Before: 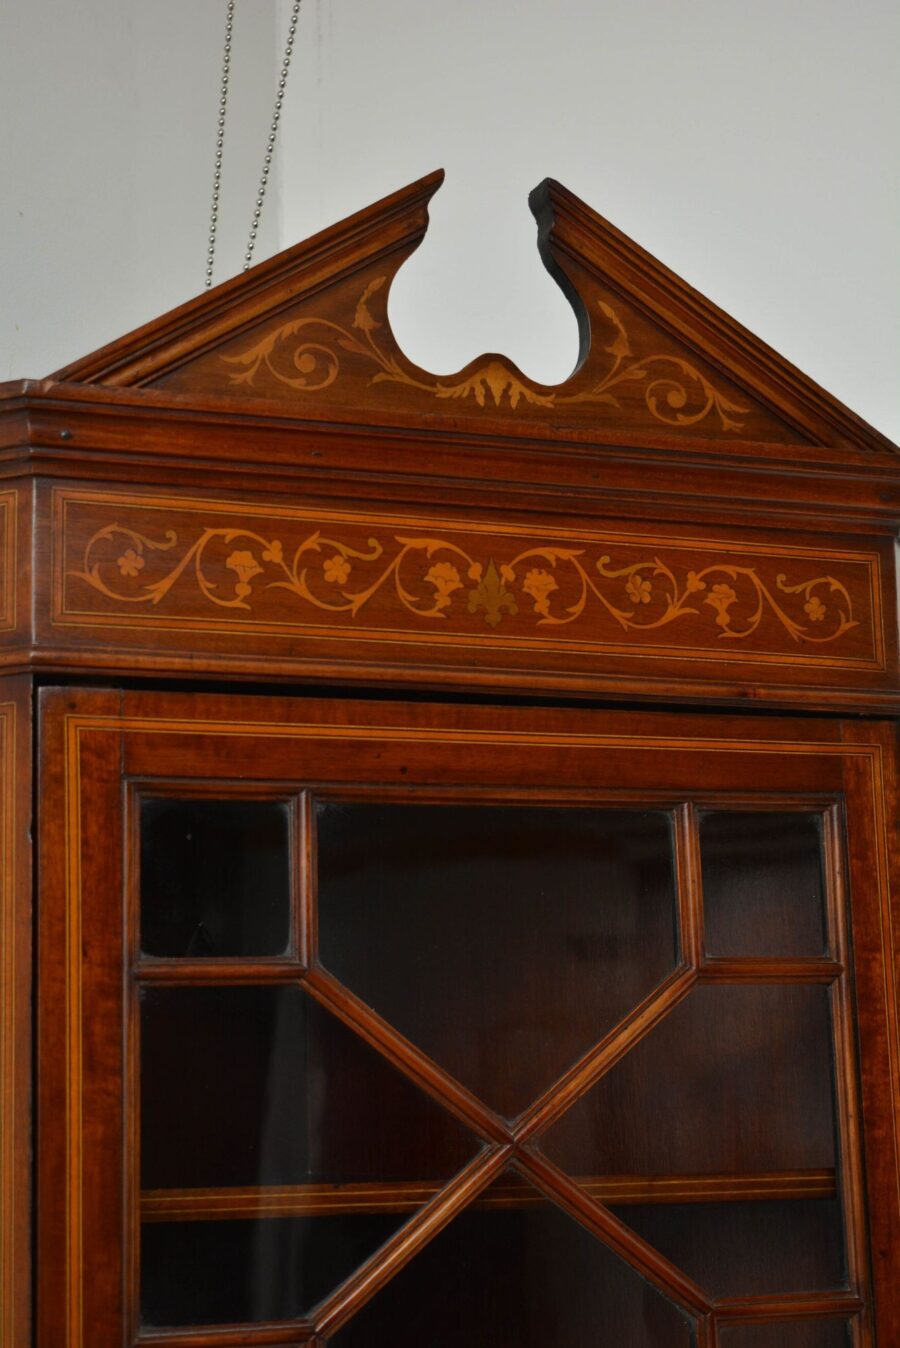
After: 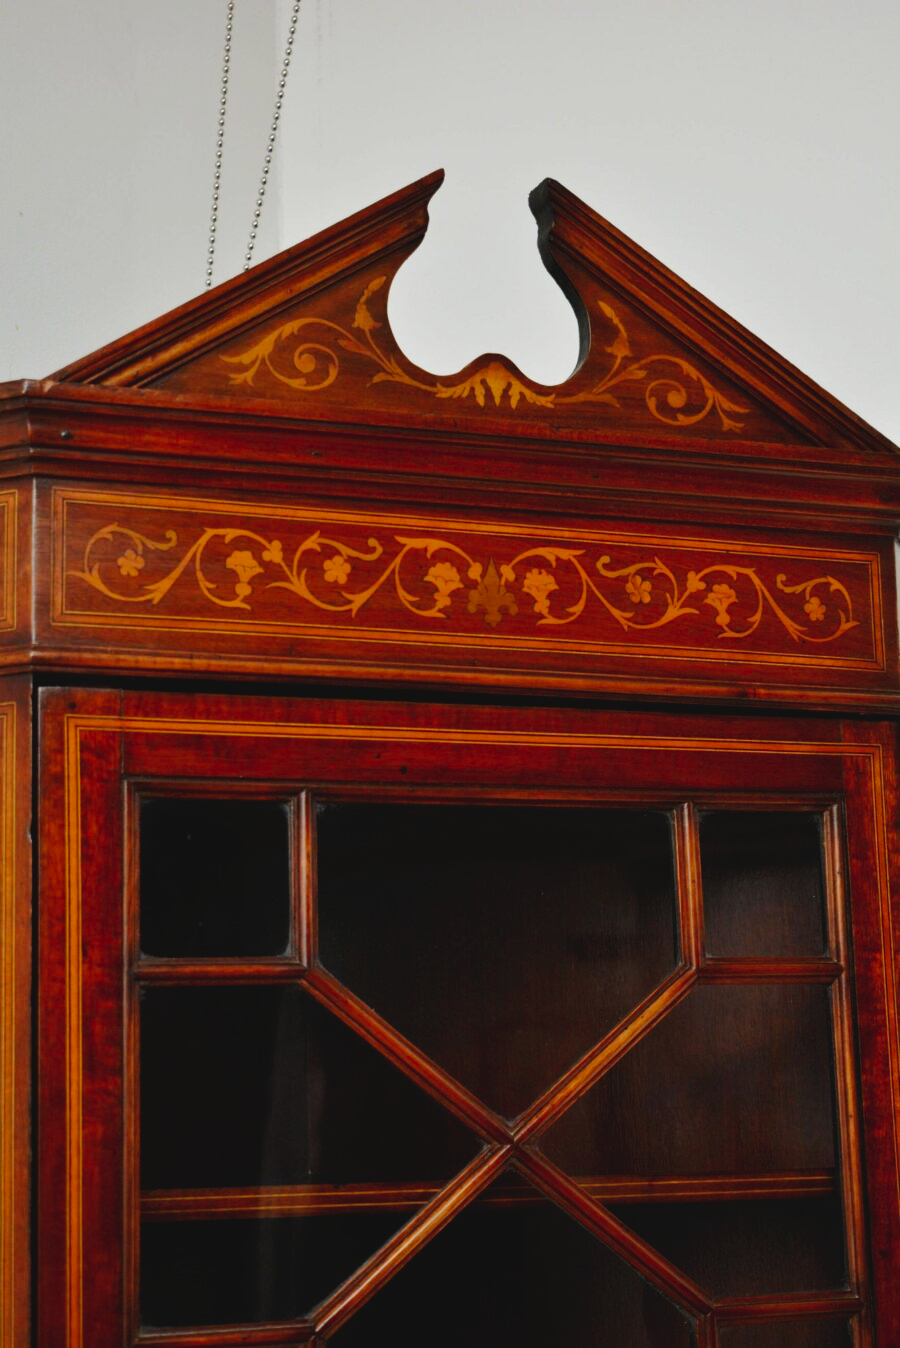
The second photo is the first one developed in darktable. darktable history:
tone curve: curves: ch0 [(0, 0) (0.003, 0.047) (0.011, 0.05) (0.025, 0.053) (0.044, 0.057) (0.069, 0.062) (0.1, 0.084) (0.136, 0.115) (0.177, 0.159) (0.224, 0.216) (0.277, 0.289) (0.335, 0.382) (0.399, 0.474) (0.468, 0.561) (0.543, 0.636) (0.623, 0.705) (0.709, 0.778) (0.801, 0.847) (0.898, 0.916) (1, 1)], preserve colors none
